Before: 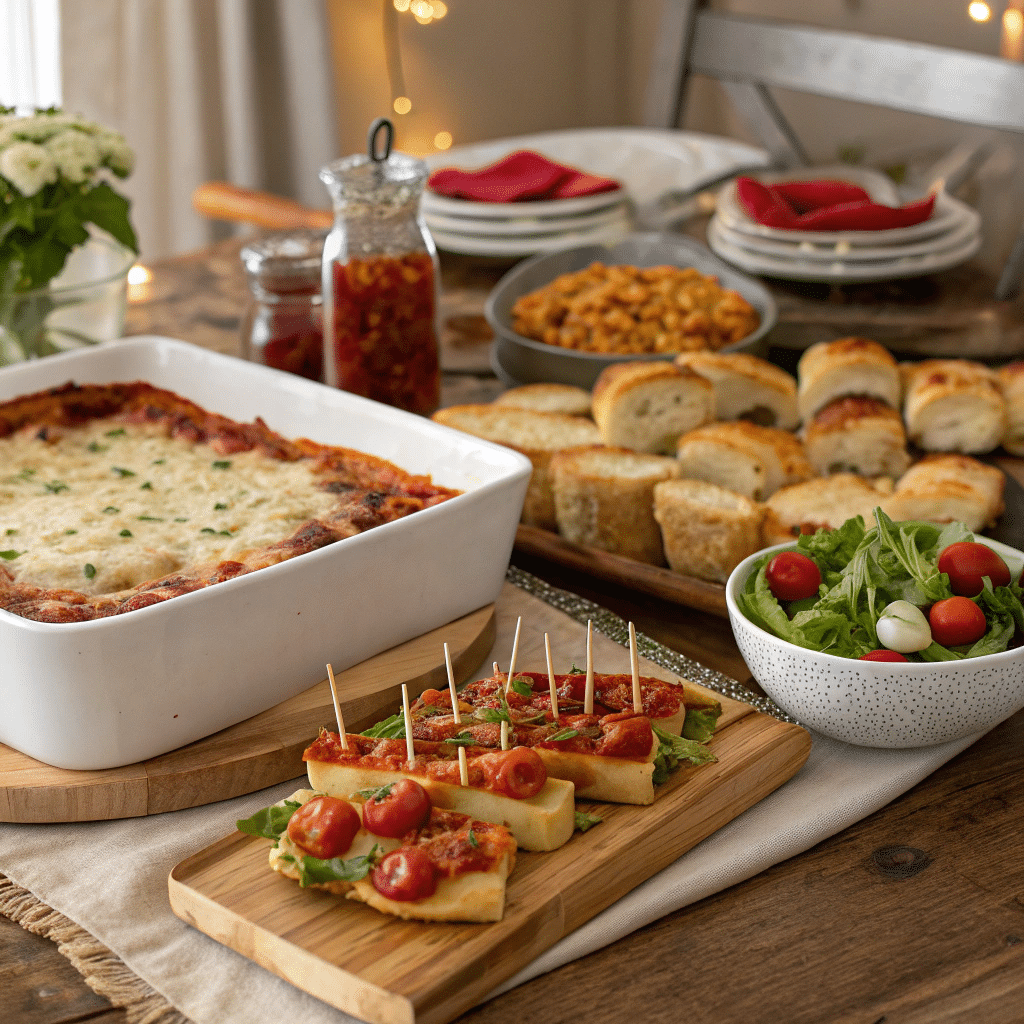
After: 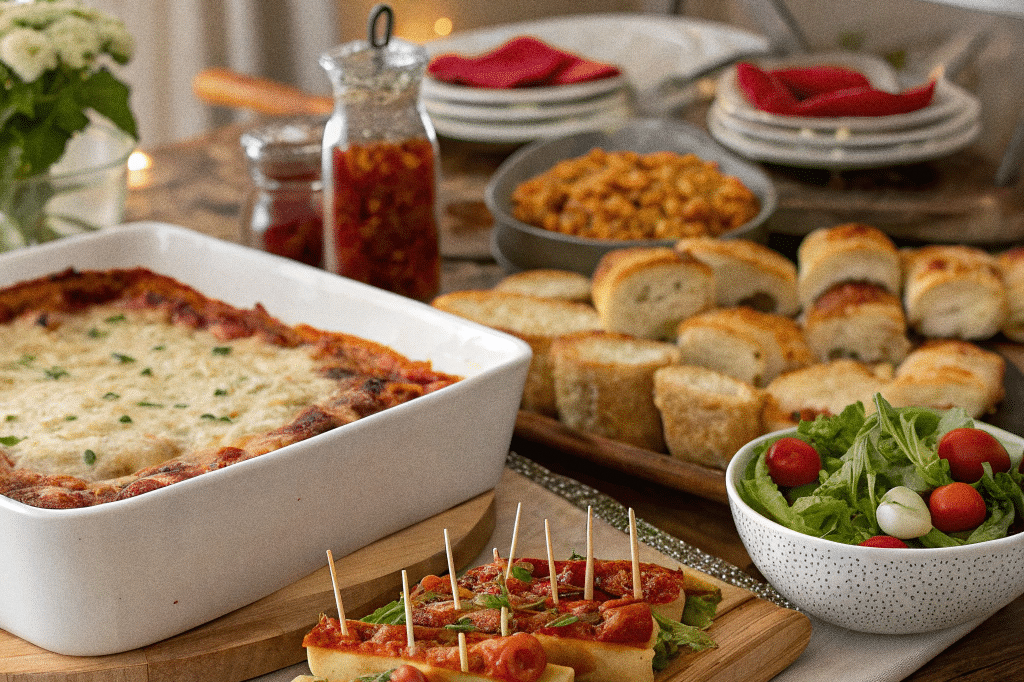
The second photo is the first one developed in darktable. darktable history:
contrast equalizer: y [[0.5 ×6], [0.5 ×6], [0.5, 0.5, 0.501, 0.545, 0.707, 0.863], [0 ×6], [0 ×6]]
grain: on, module defaults
crop: top 11.166%, bottom 22.168%
